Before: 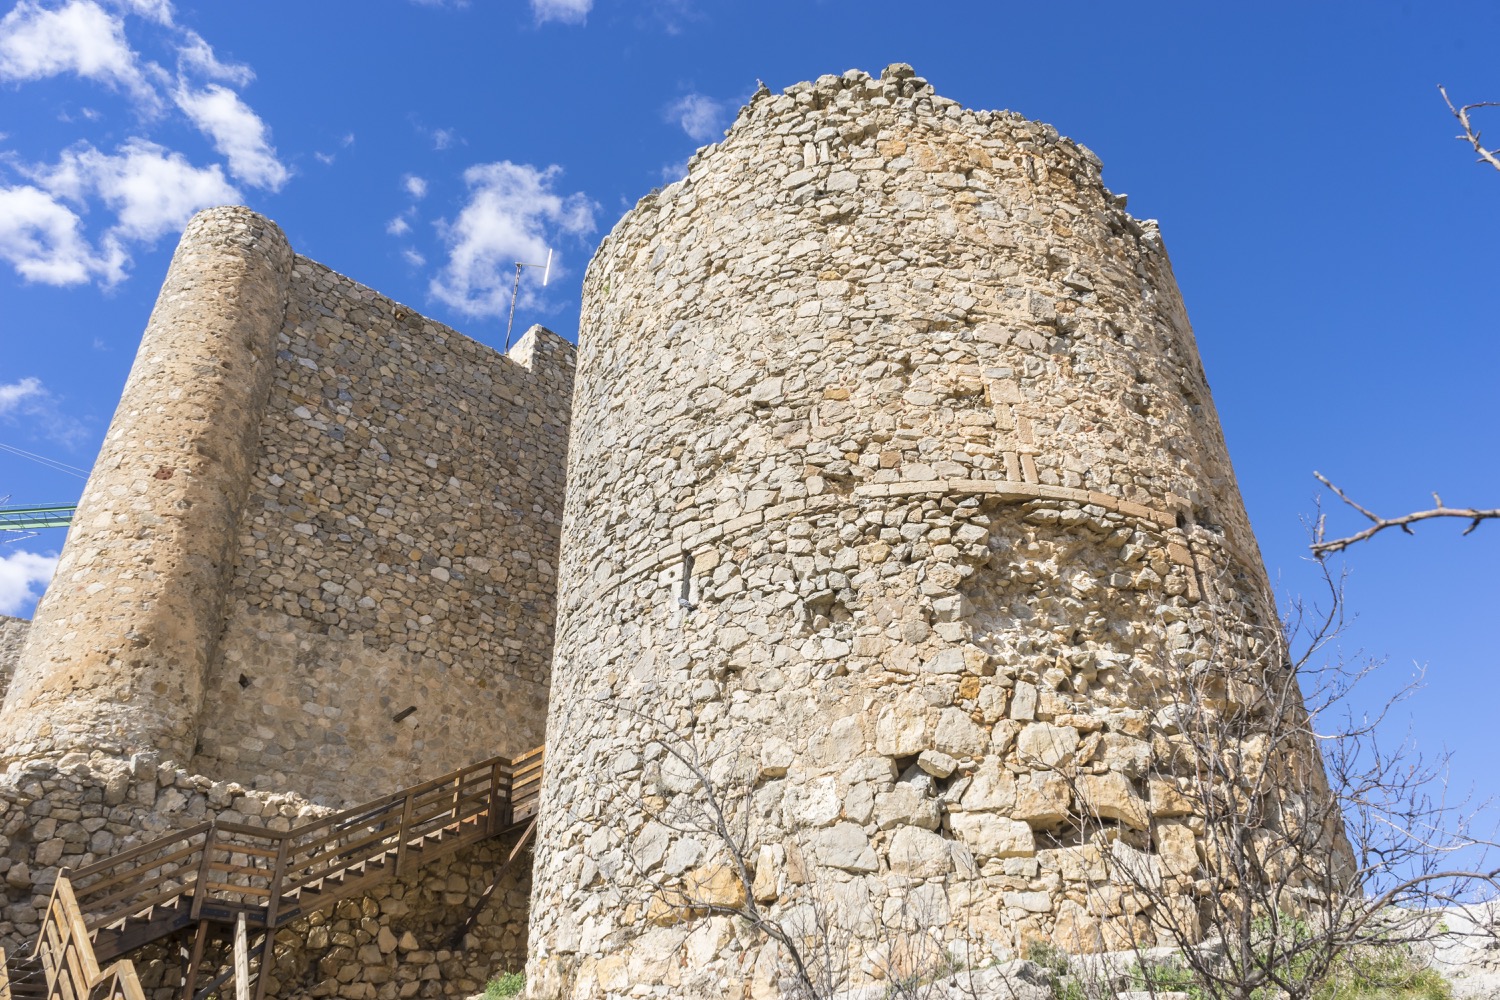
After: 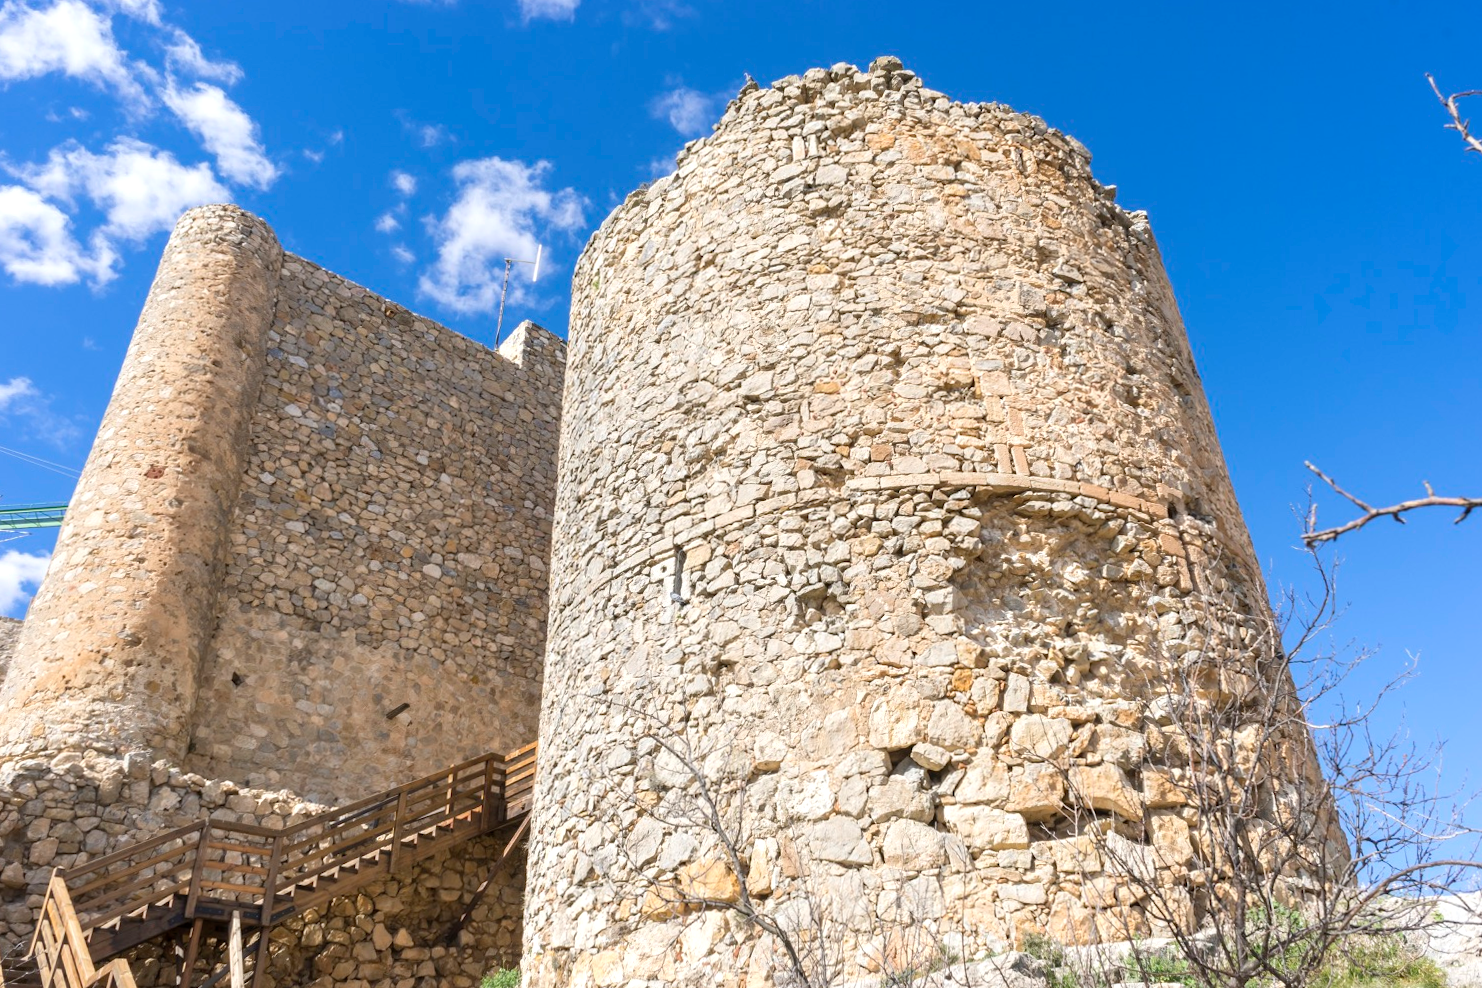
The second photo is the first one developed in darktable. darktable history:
exposure: exposure 0.2 EV, compensate highlight preservation false
rotate and perspective: rotation -0.45°, automatic cropping original format, crop left 0.008, crop right 0.992, crop top 0.012, crop bottom 0.988
